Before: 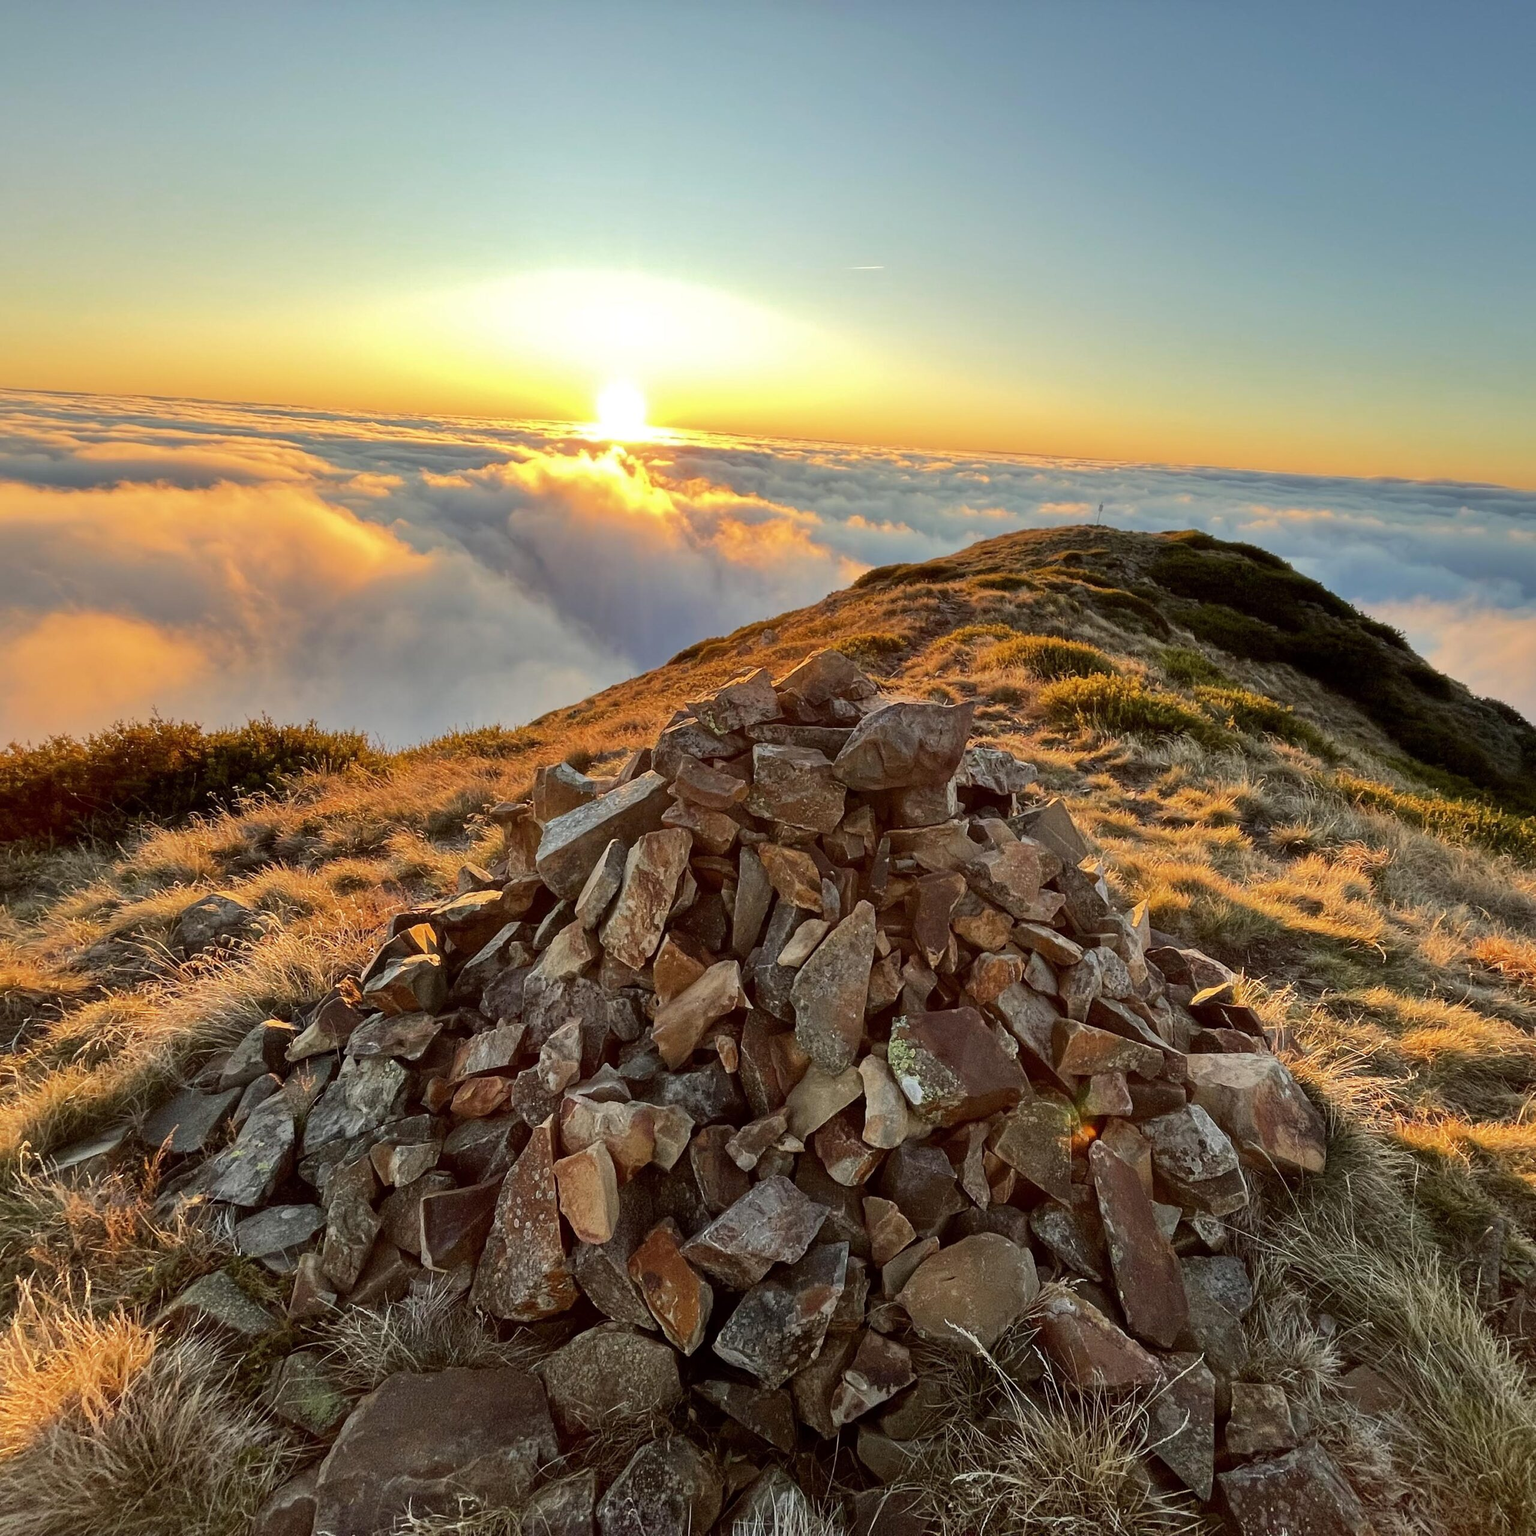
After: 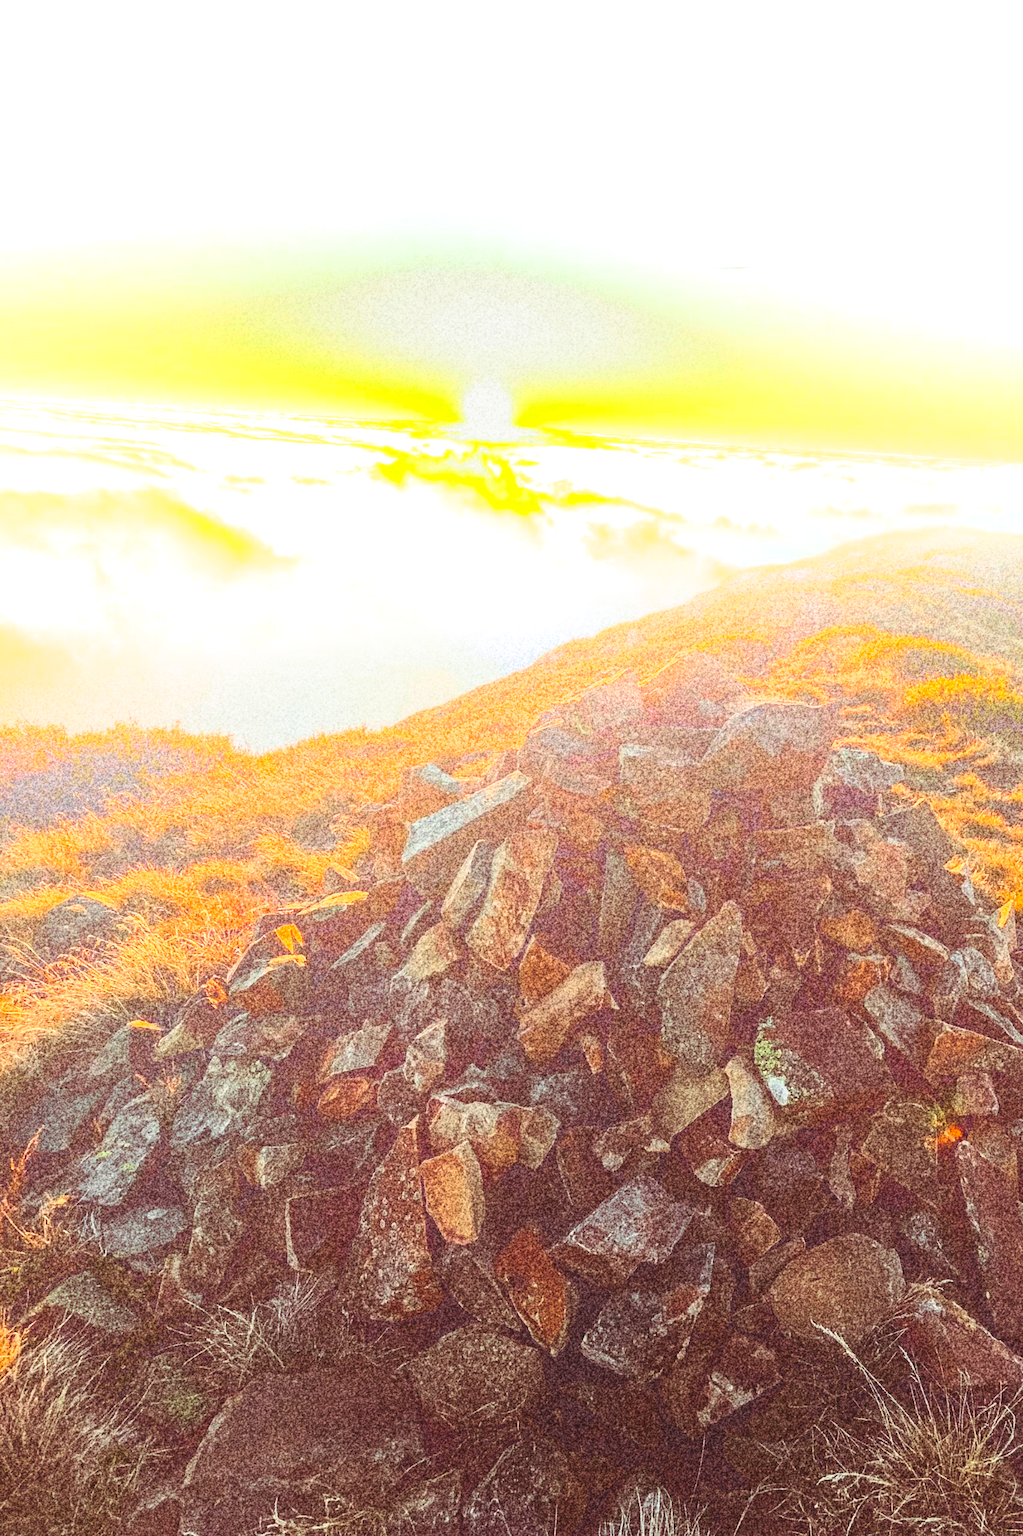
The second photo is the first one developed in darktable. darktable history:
crop and rotate: left 8.786%, right 24.548%
grain: coarseness 30.02 ISO, strength 100%
split-toning: shadows › hue 360°
local contrast: detail 130%
bloom: size 85%, threshold 5%, strength 85%
exposure: exposure 0.2 EV, compensate highlight preservation false
contrast brightness saturation: contrast 0.22, brightness -0.19, saturation 0.24
